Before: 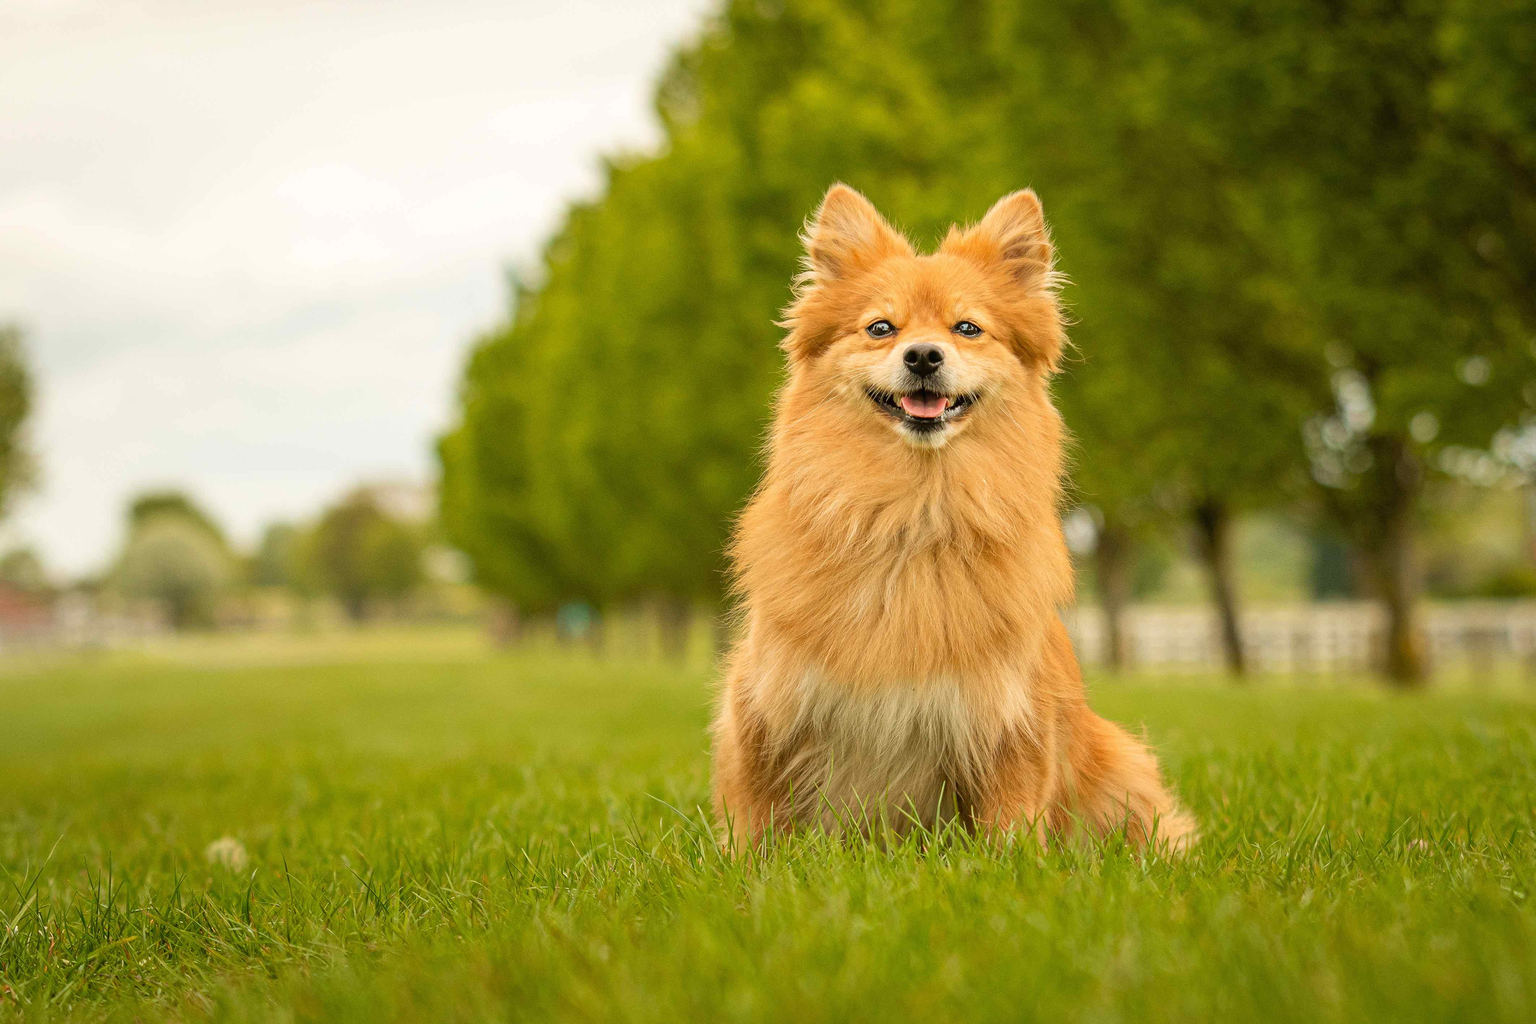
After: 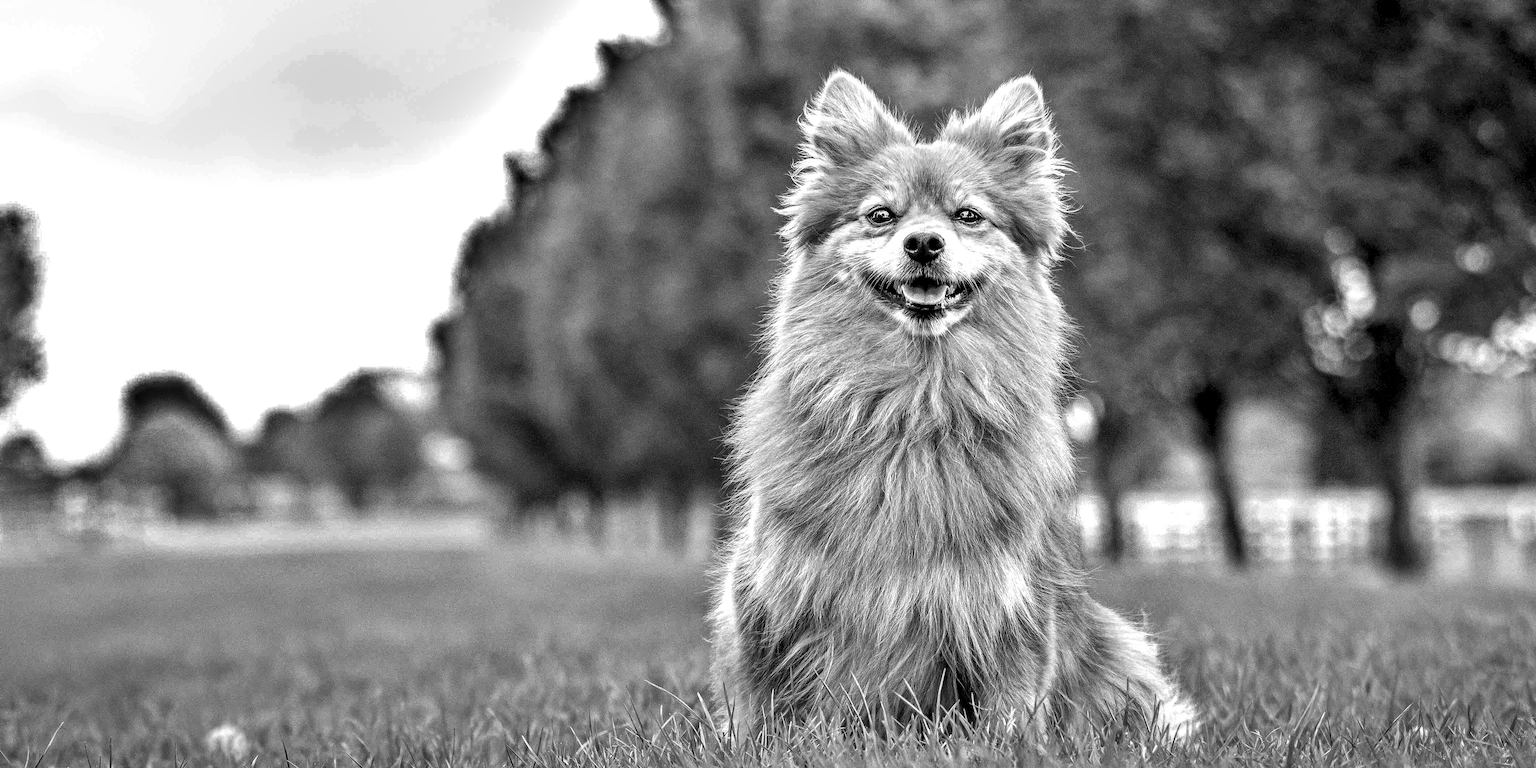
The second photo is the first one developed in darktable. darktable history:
haze removal: strength 0.283, distance 0.248, compatibility mode true, adaptive false
crop: top 11.04%, bottom 13.901%
shadows and highlights: shadows 24.5, highlights -79.22, soften with gaussian
local contrast: detail 202%
exposure: exposure 0.476 EV, compensate highlight preservation false
color calibration: output gray [0.18, 0.41, 0.41, 0], illuminant custom, x 0.387, y 0.387, temperature 3809.91 K, saturation algorithm version 1 (2020)
velvia: strength 36.04%
